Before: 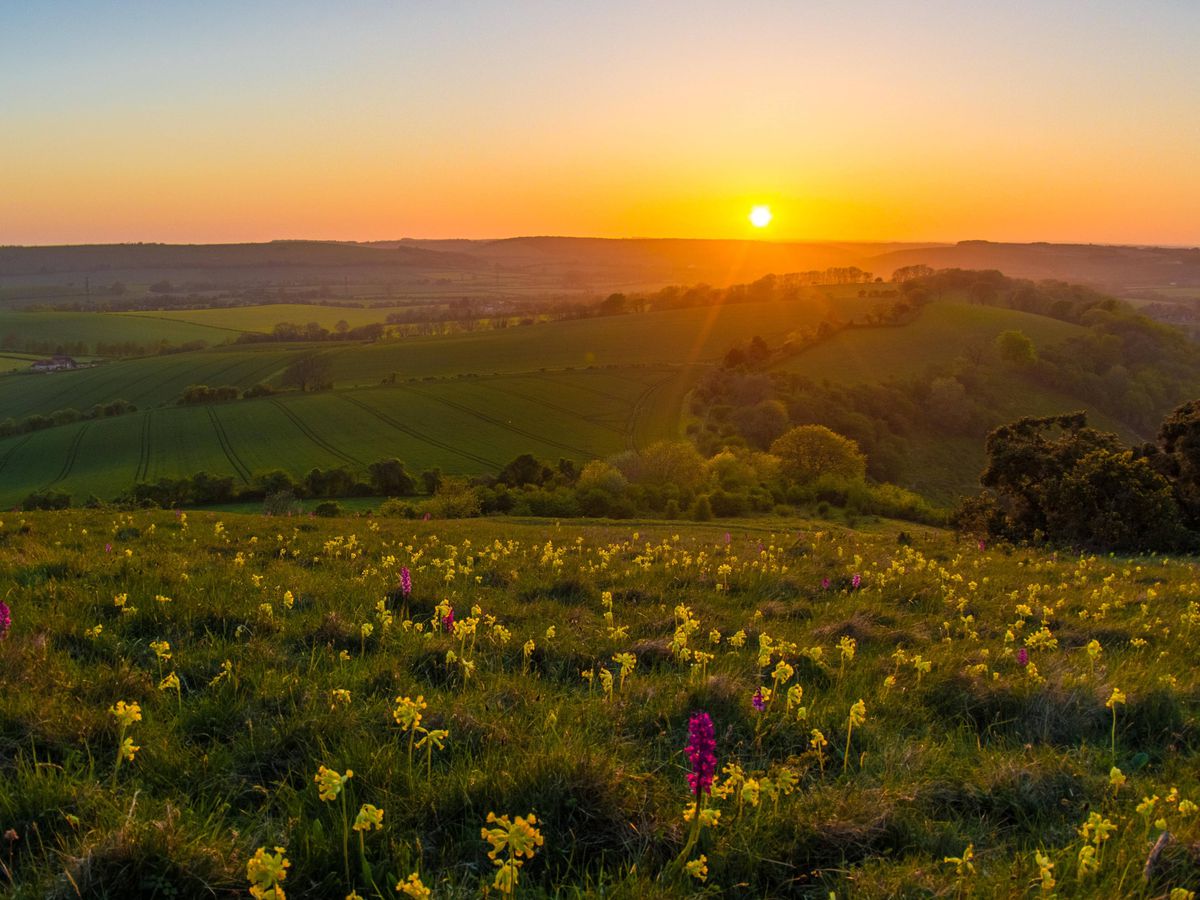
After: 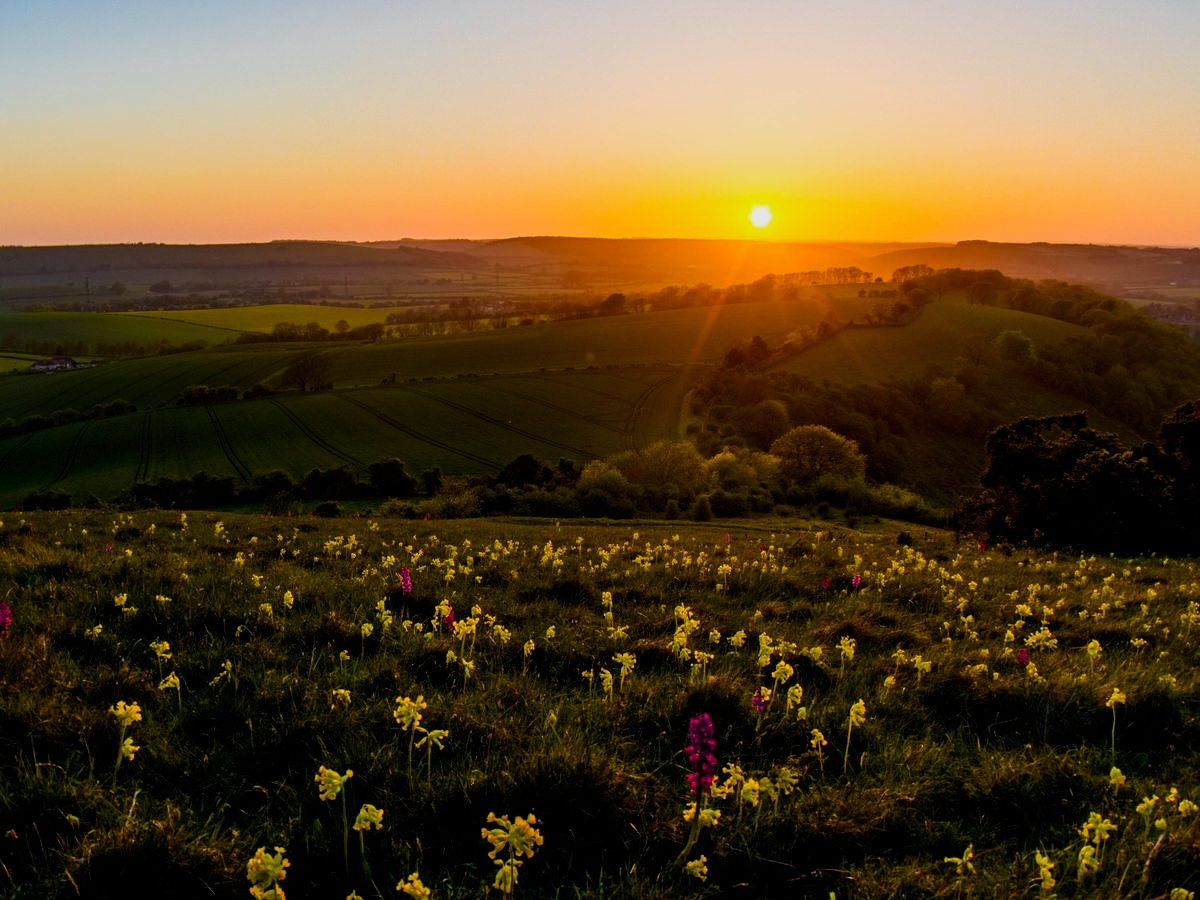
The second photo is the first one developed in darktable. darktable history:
contrast brightness saturation: contrast 0.15, brightness -0.01, saturation 0.1
exposure: exposure -0.151 EV, compensate highlight preservation false
color balance rgb: perceptual saturation grading › global saturation 20%, perceptual saturation grading › highlights -25%, perceptual saturation grading › shadows 25%
filmic rgb: black relative exposure -5 EV, hardness 2.88, contrast 1.3, highlights saturation mix -30%
